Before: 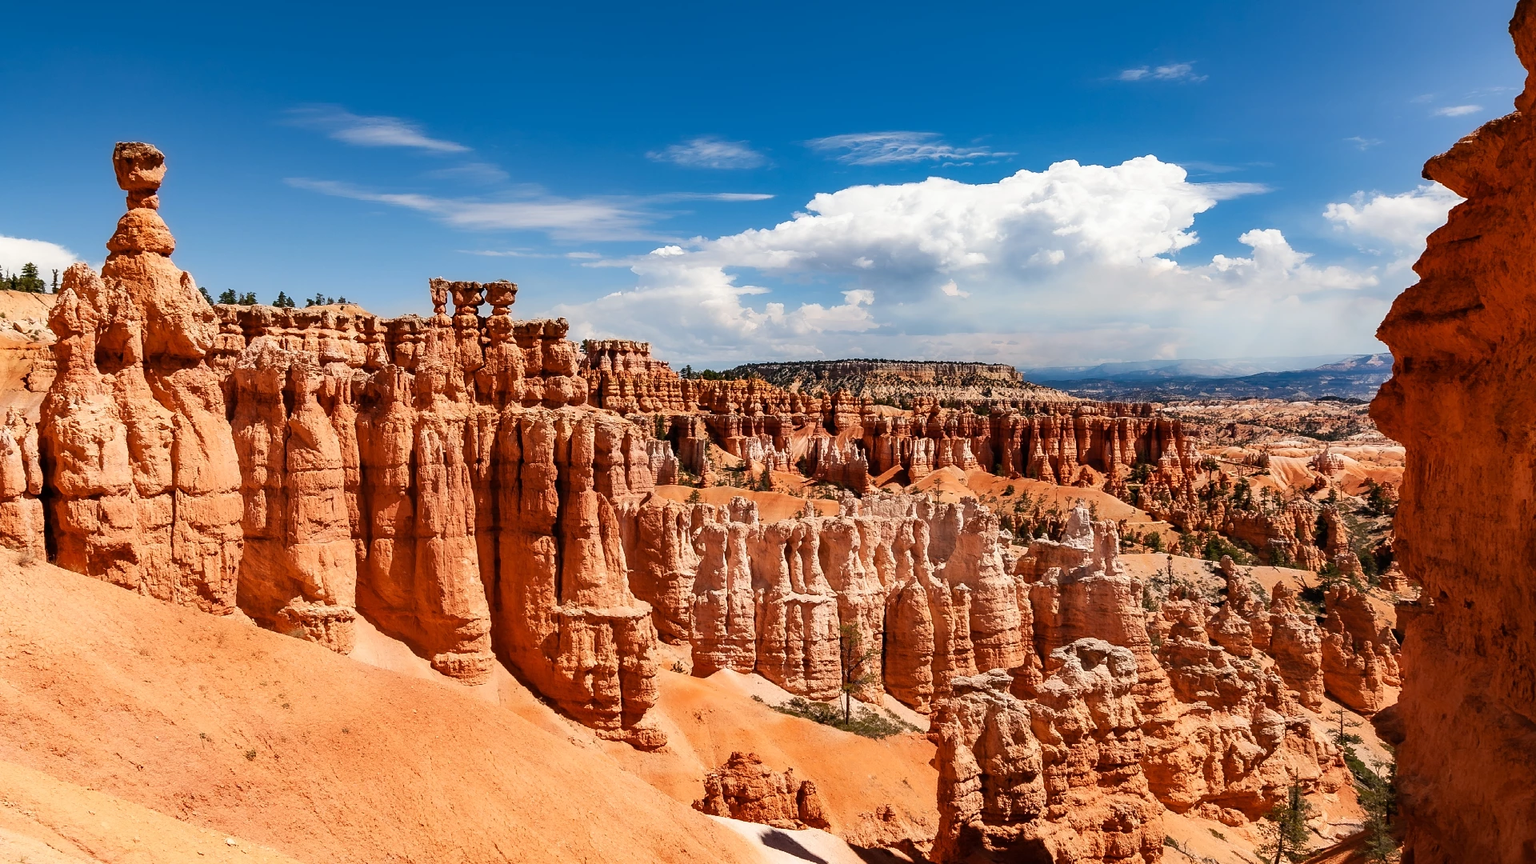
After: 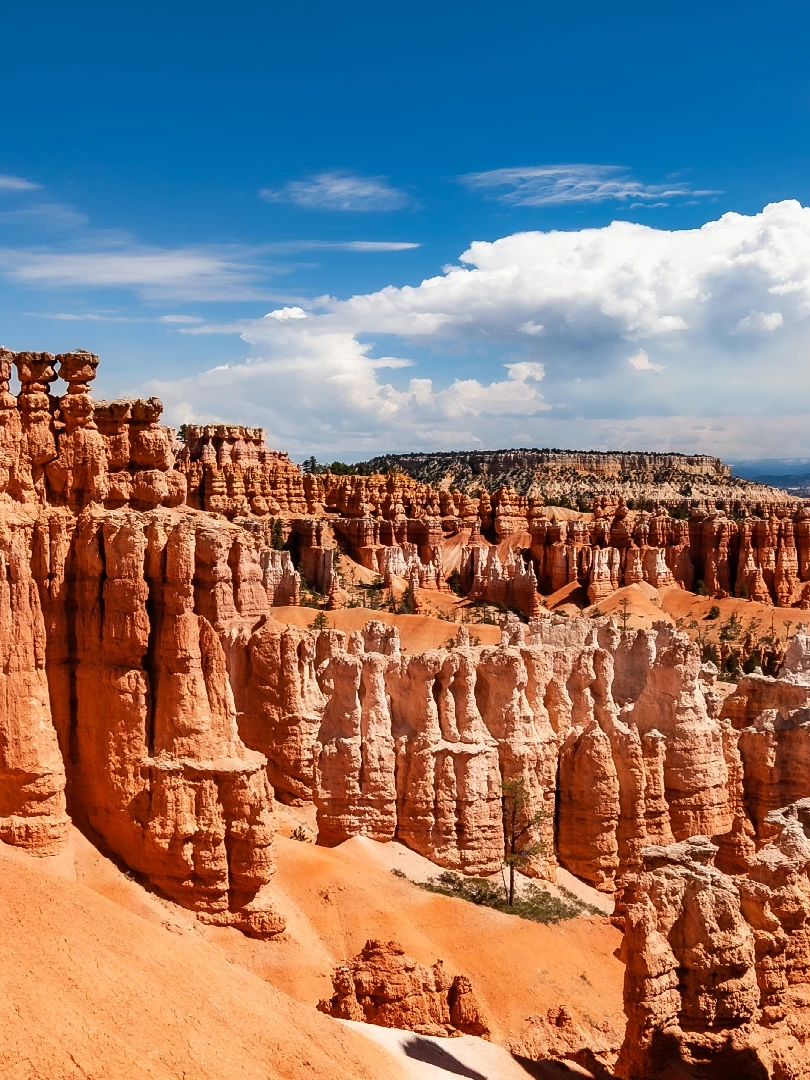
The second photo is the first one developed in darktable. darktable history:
crop: left 28.55%, right 29.22%
levels: mode automatic, levels [0, 0.492, 0.984]
